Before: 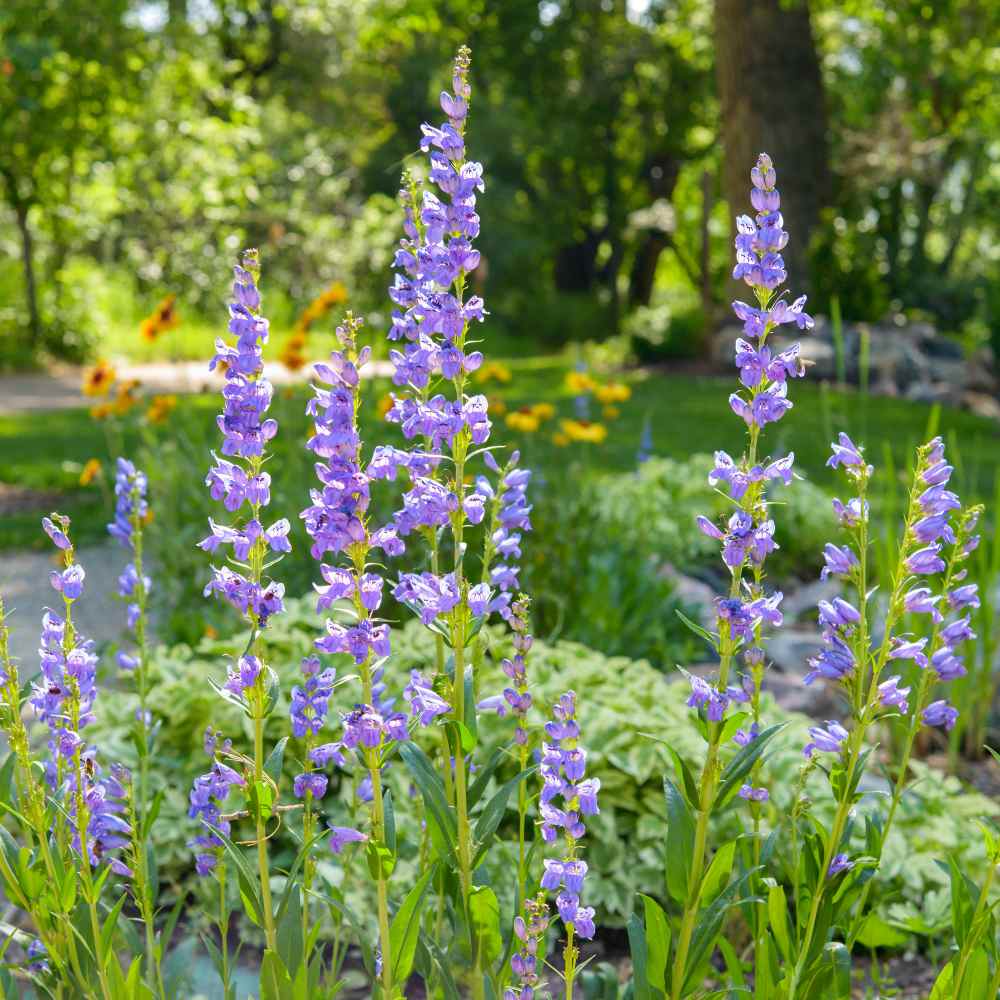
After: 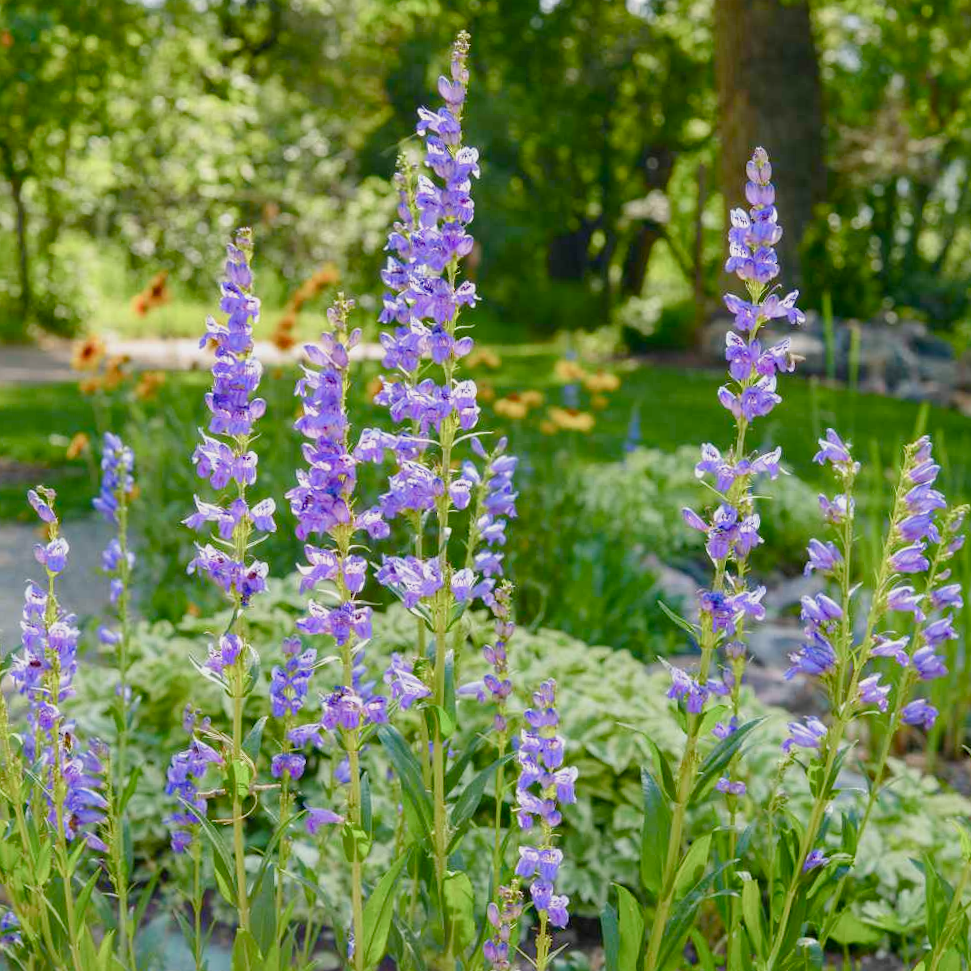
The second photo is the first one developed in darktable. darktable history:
color balance rgb: shadows lift › chroma 1%, shadows lift › hue 113°, highlights gain › chroma 0.2%, highlights gain › hue 333°, perceptual saturation grading › global saturation 20%, perceptual saturation grading › highlights -50%, perceptual saturation grading › shadows 25%, contrast -10%
crop and rotate: angle -1.69°
